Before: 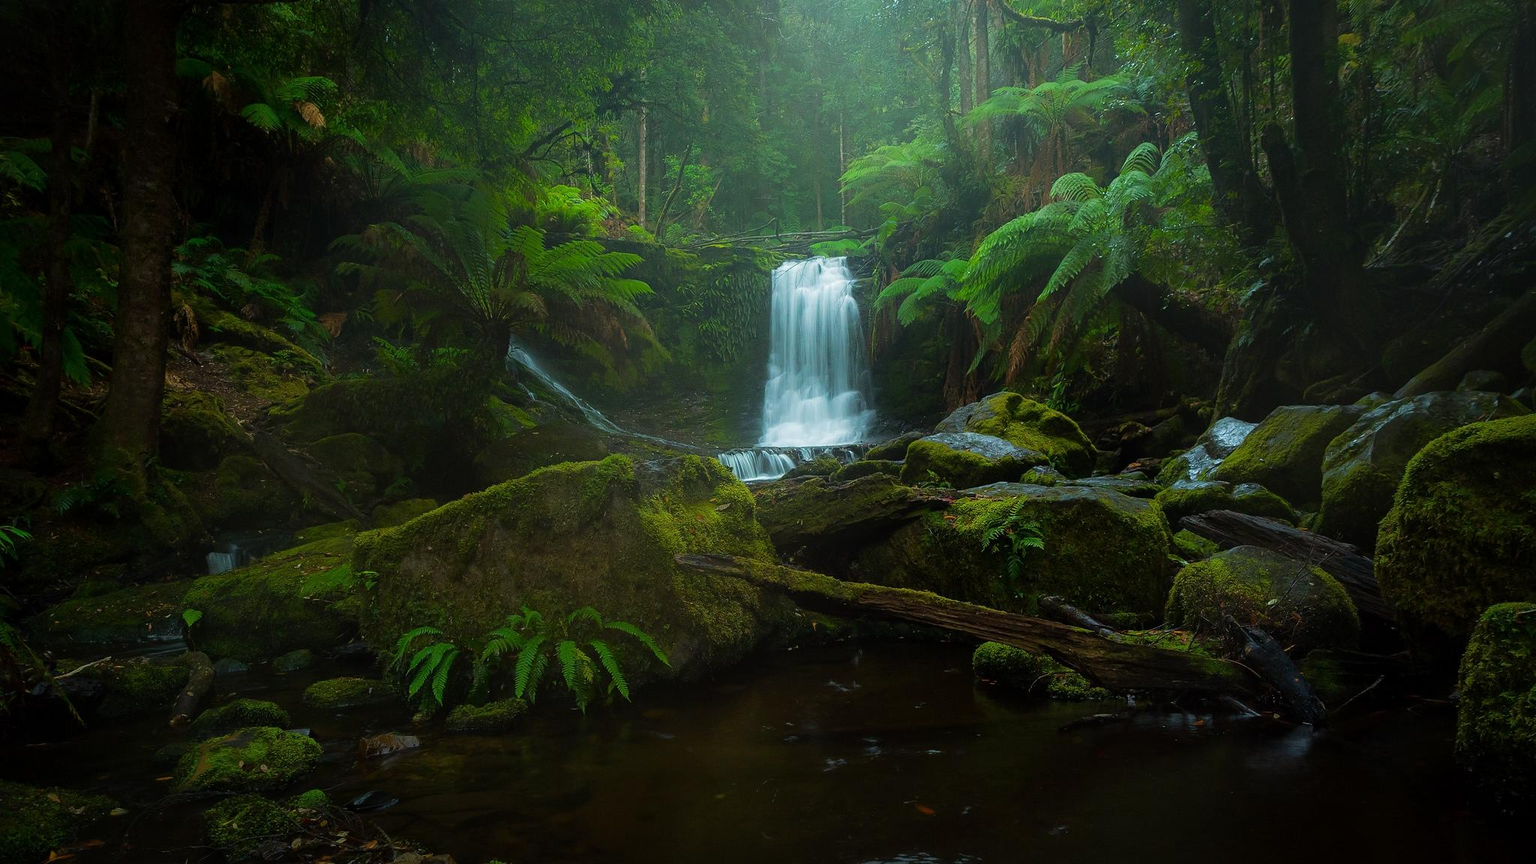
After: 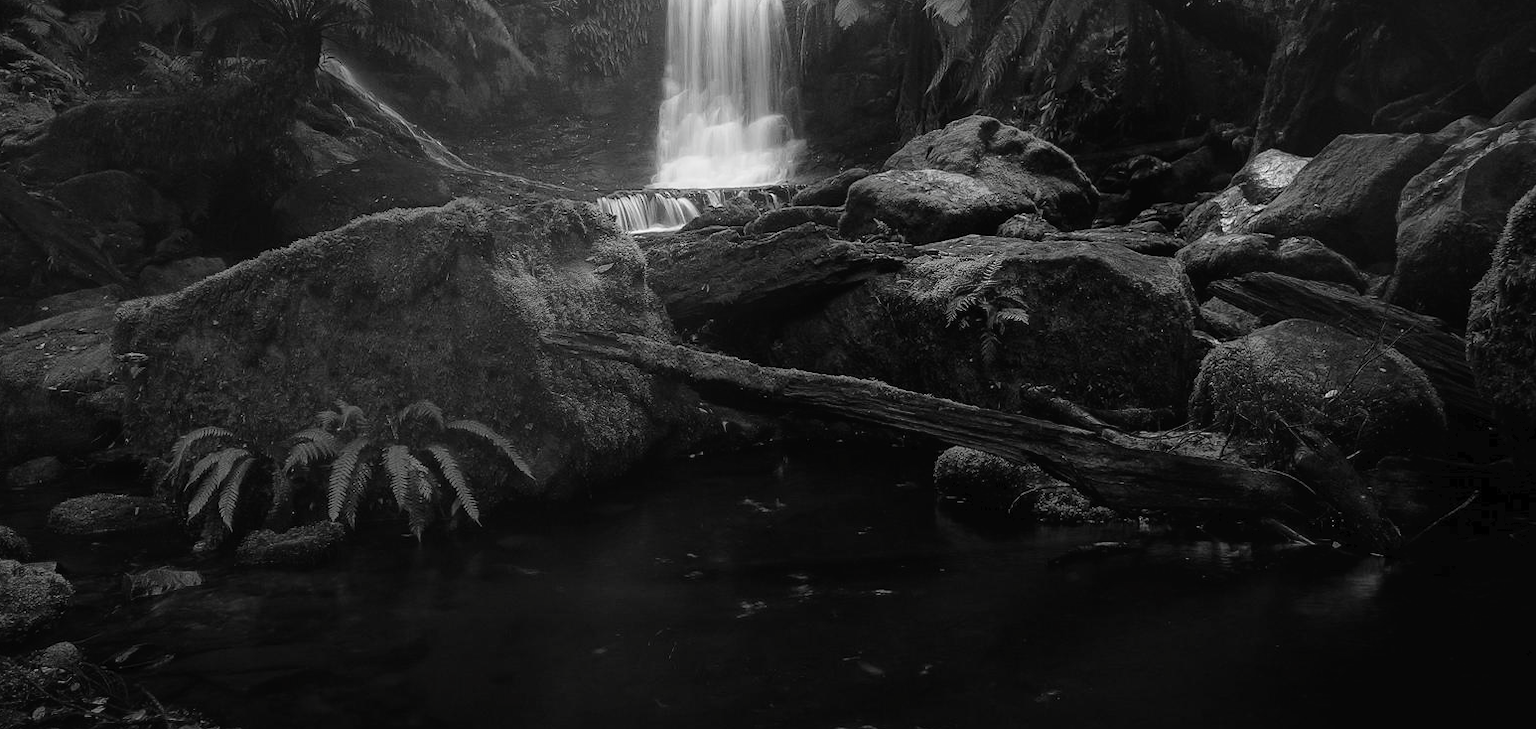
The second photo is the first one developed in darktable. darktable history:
crop and rotate: left 17.403%, top 35.309%, right 7.043%, bottom 0.888%
exposure: exposure -0.06 EV, compensate highlight preservation false
contrast brightness saturation: saturation -0.987
tone curve: curves: ch0 [(0, 0) (0.003, 0.019) (0.011, 0.019) (0.025, 0.026) (0.044, 0.043) (0.069, 0.066) (0.1, 0.095) (0.136, 0.133) (0.177, 0.181) (0.224, 0.233) (0.277, 0.302) (0.335, 0.375) (0.399, 0.452) (0.468, 0.532) (0.543, 0.609) (0.623, 0.695) (0.709, 0.775) (0.801, 0.865) (0.898, 0.932) (1, 1)], preserve colors none
